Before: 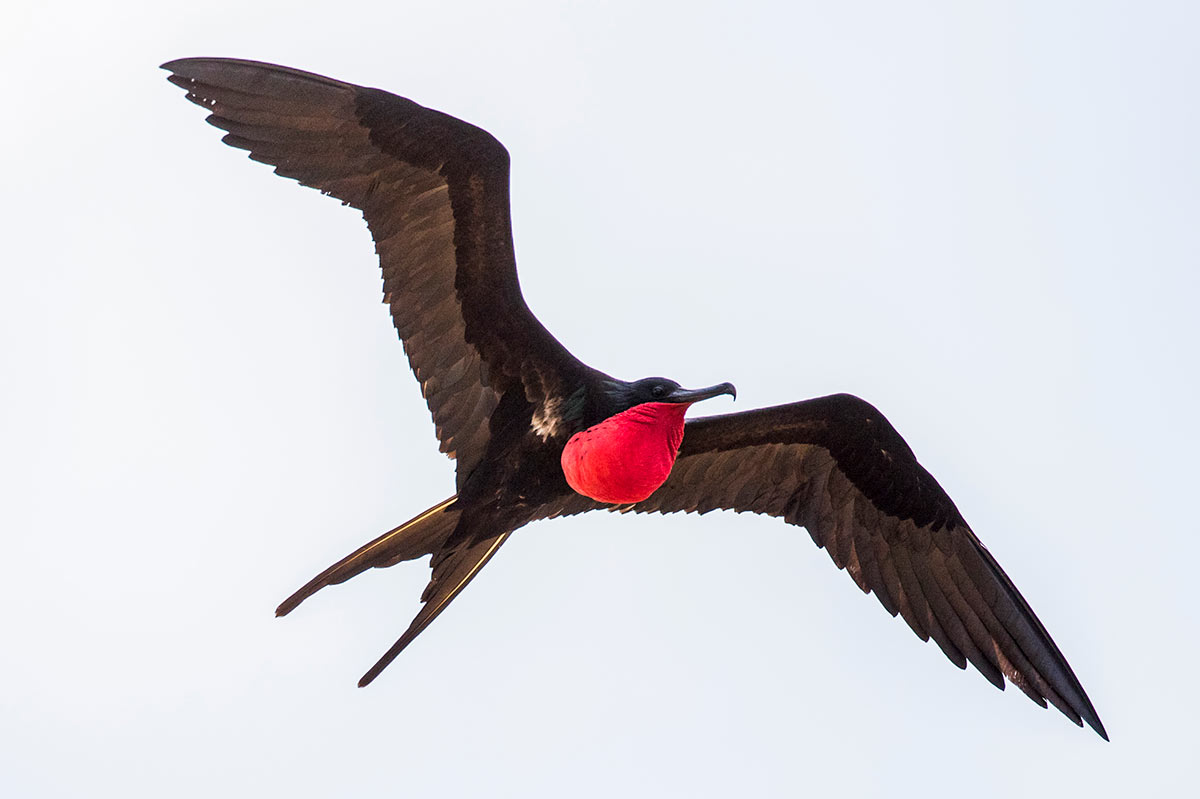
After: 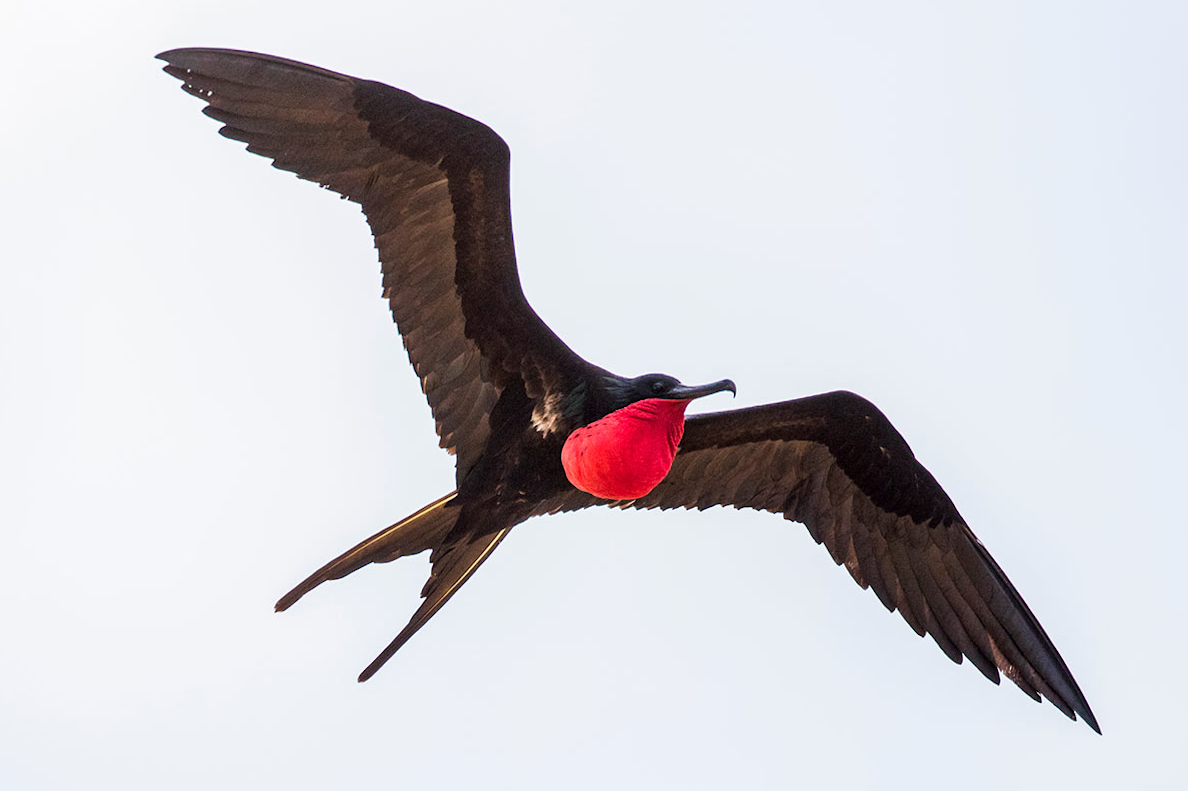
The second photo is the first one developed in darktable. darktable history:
rotate and perspective: rotation 0.174°, lens shift (vertical) 0.013, lens shift (horizontal) 0.019, shear 0.001, automatic cropping original format, crop left 0.007, crop right 0.991, crop top 0.016, crop bottom 0.997
white balance: emerald 1
